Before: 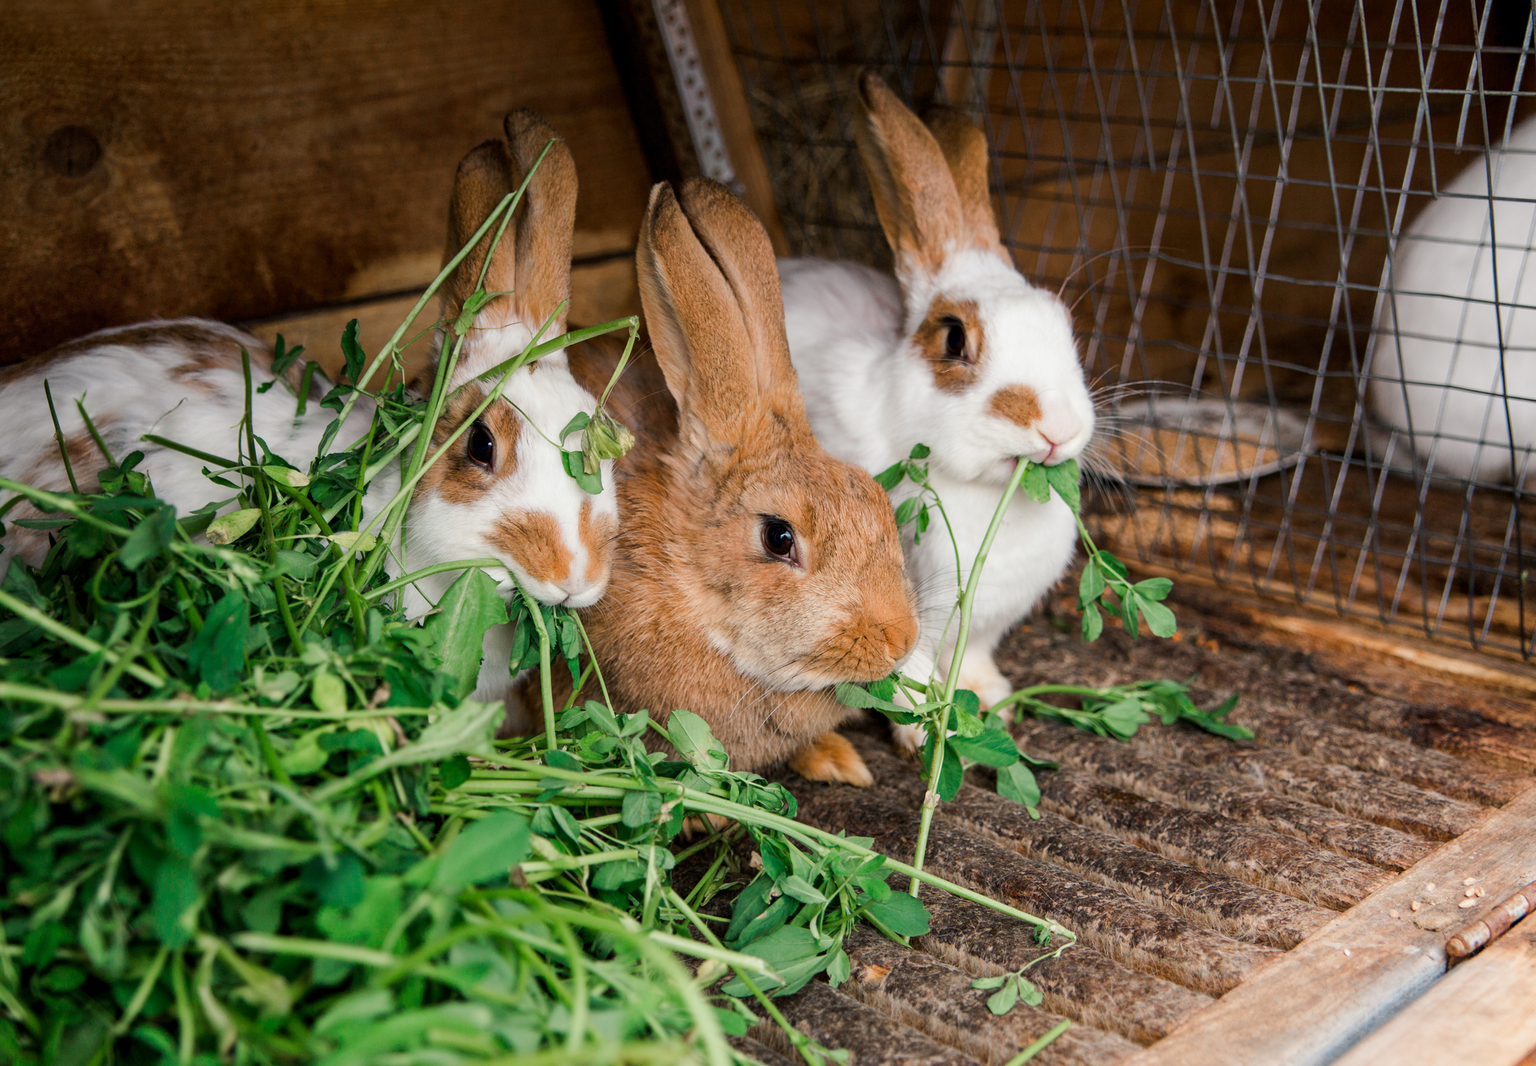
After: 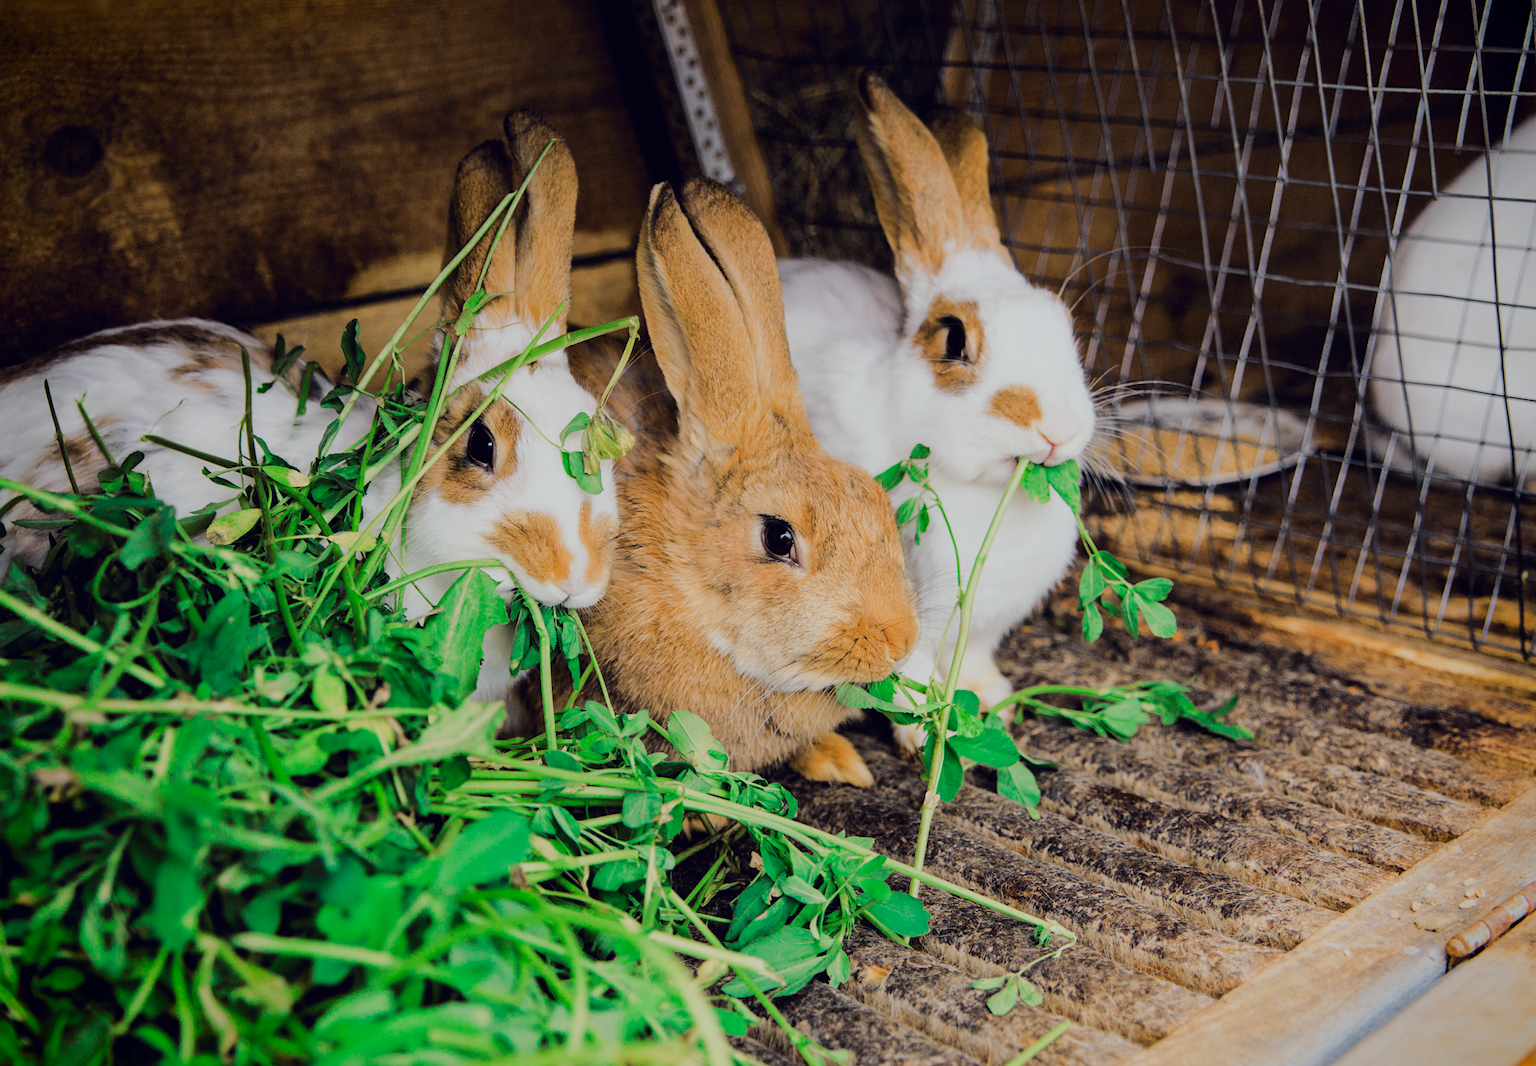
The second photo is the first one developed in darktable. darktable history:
vignetting: fall-off start 88.53%, fall-off radius 44.2%, saturation 0.376, width/height ratio 1.161
color correction: highlights a* -4.28, highlights b* 6.53
color balance: lift [1.01, 1, 1, 1], gamma [1.097, 1, 1, 1], gain [0.85, 1, 1, 1]
contrast brightness saturation: contrast 0.04, saturation 0.16
filmic rgb: black relative exposure -4.38 EV, white relative exposure 4.56 EV, hardness 2.37, contrast 1.05
tone curve: curves: ch0 [(0.003, 0.003) (0.104, 0.069) (0.236, 0.218) (0.401, 0.443) (0.495, 0.55) (0.625, 0.67) (0.819, 0.841) (0.96, 0.899)]; ch1 [(0, 0) (0.161, 0.092) (0.37, 0.302) (0.424, 0.402) (0.45, 0.466) (0.495, 0.506) (0.573, 0.571) (0.638, 0.641) (0.751, 0.741) (1, 1)]; ch2 [(0, 0) (0.352, 0.403) (0.466, 0.443) (0.524, 0.501) (0.56, 0.556) (1, 1)], color space Lab, independent channels, preserve colors none
